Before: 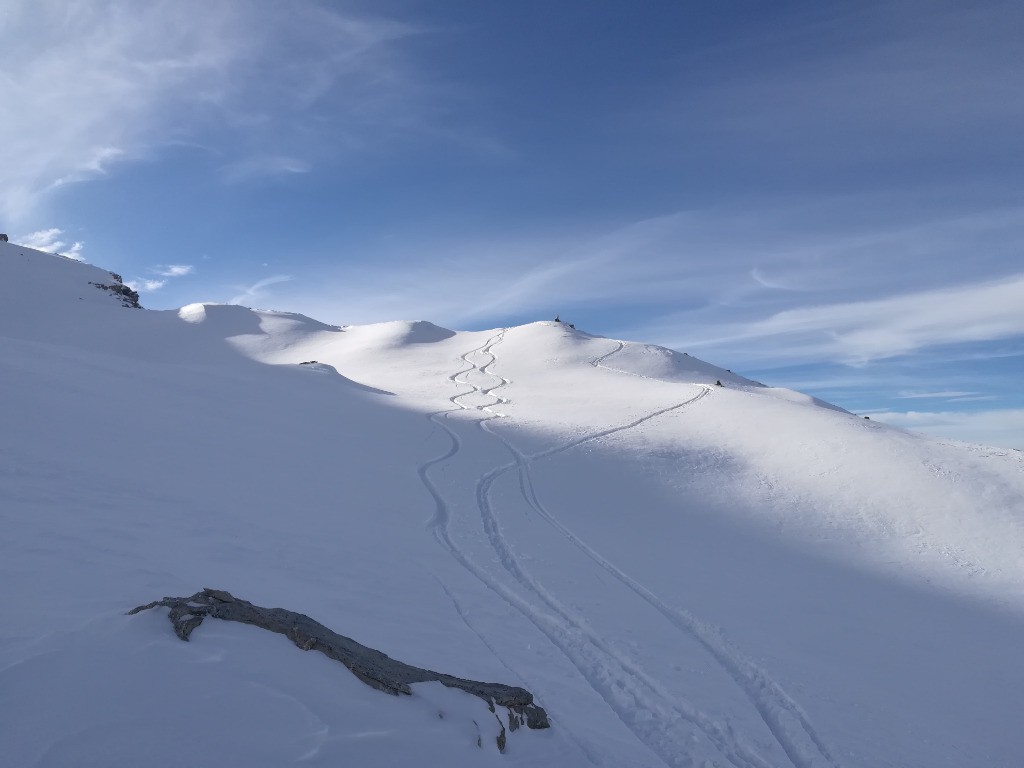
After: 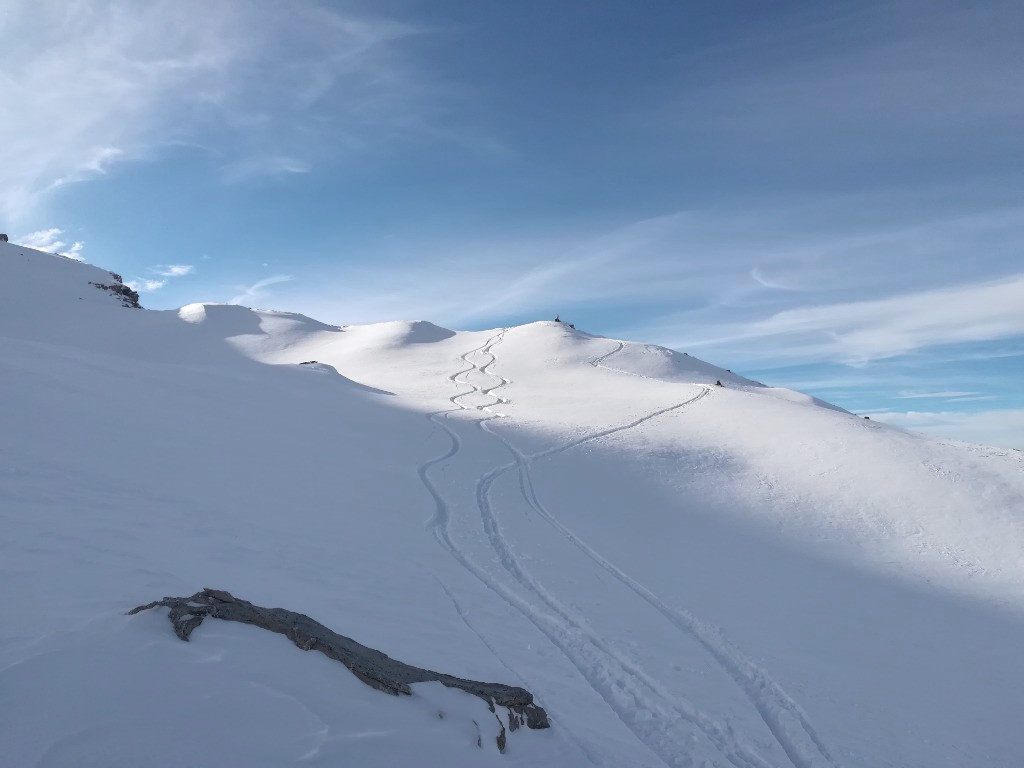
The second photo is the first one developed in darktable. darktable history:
color zones: curves: ch0 [(0.018, 0.548) (0.197, 0.654) (0.425, 0.447) (0.605, 0.658) (0.732, 0.579)]; ch1 [(0.105, 0.531) (0.224, 0.531) (0.386, 0.39) (0.618, 0.456) (0.732, 0.456) (0.956, 0.421)]; ch2 [(0.039, 0.583) (0.215, 0.465) (0.399, 0.544) (0.465, 0.548) (0.614, 0.447) (0.724, 0.43) (0.882, 0.623) (0.956, 0.632)], mix 39.77%
